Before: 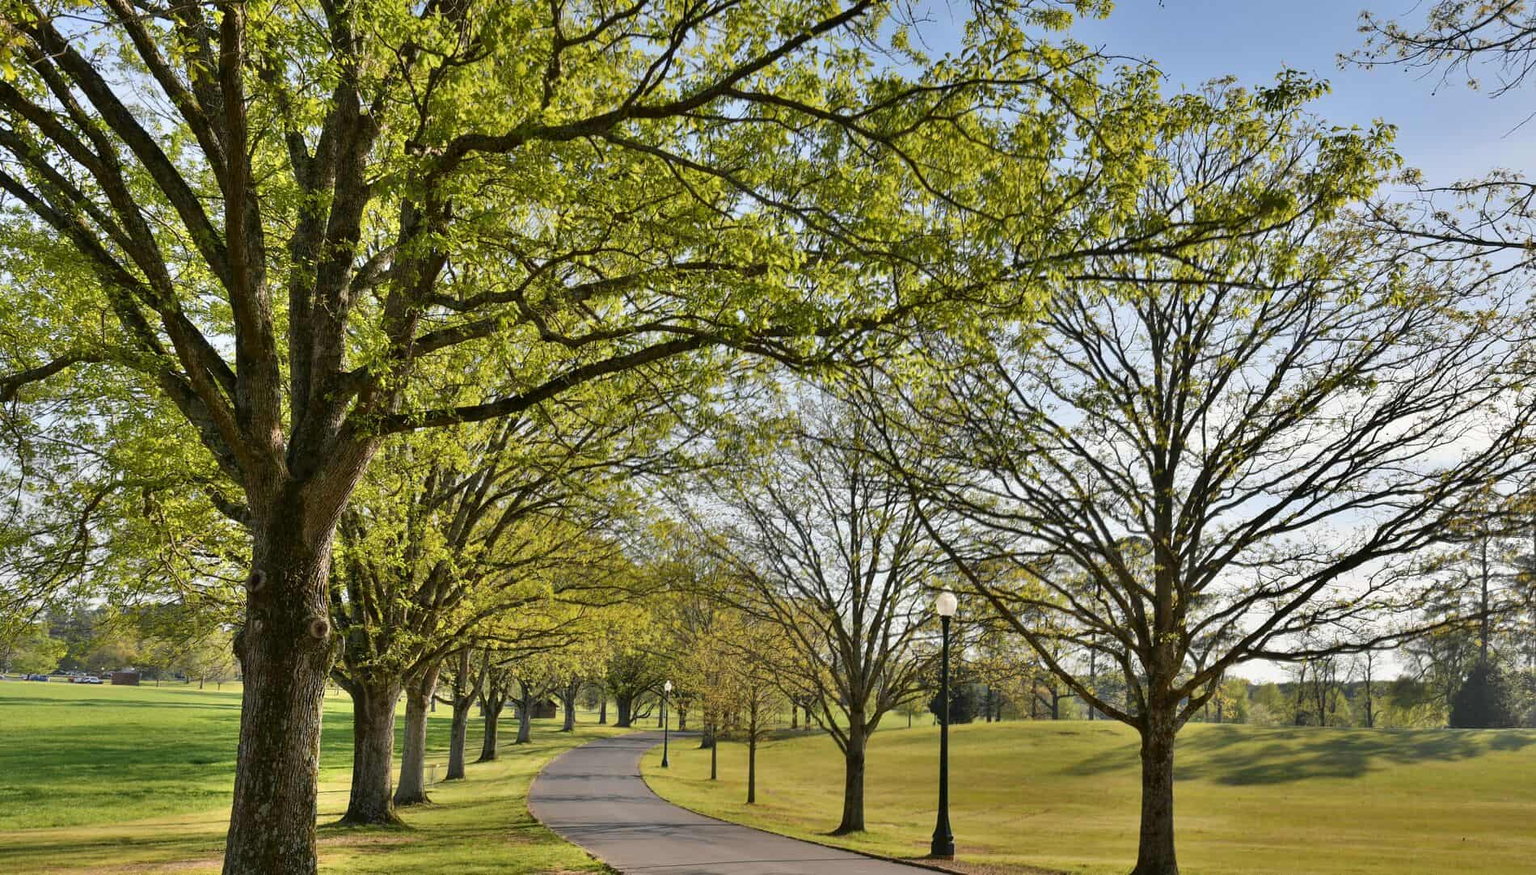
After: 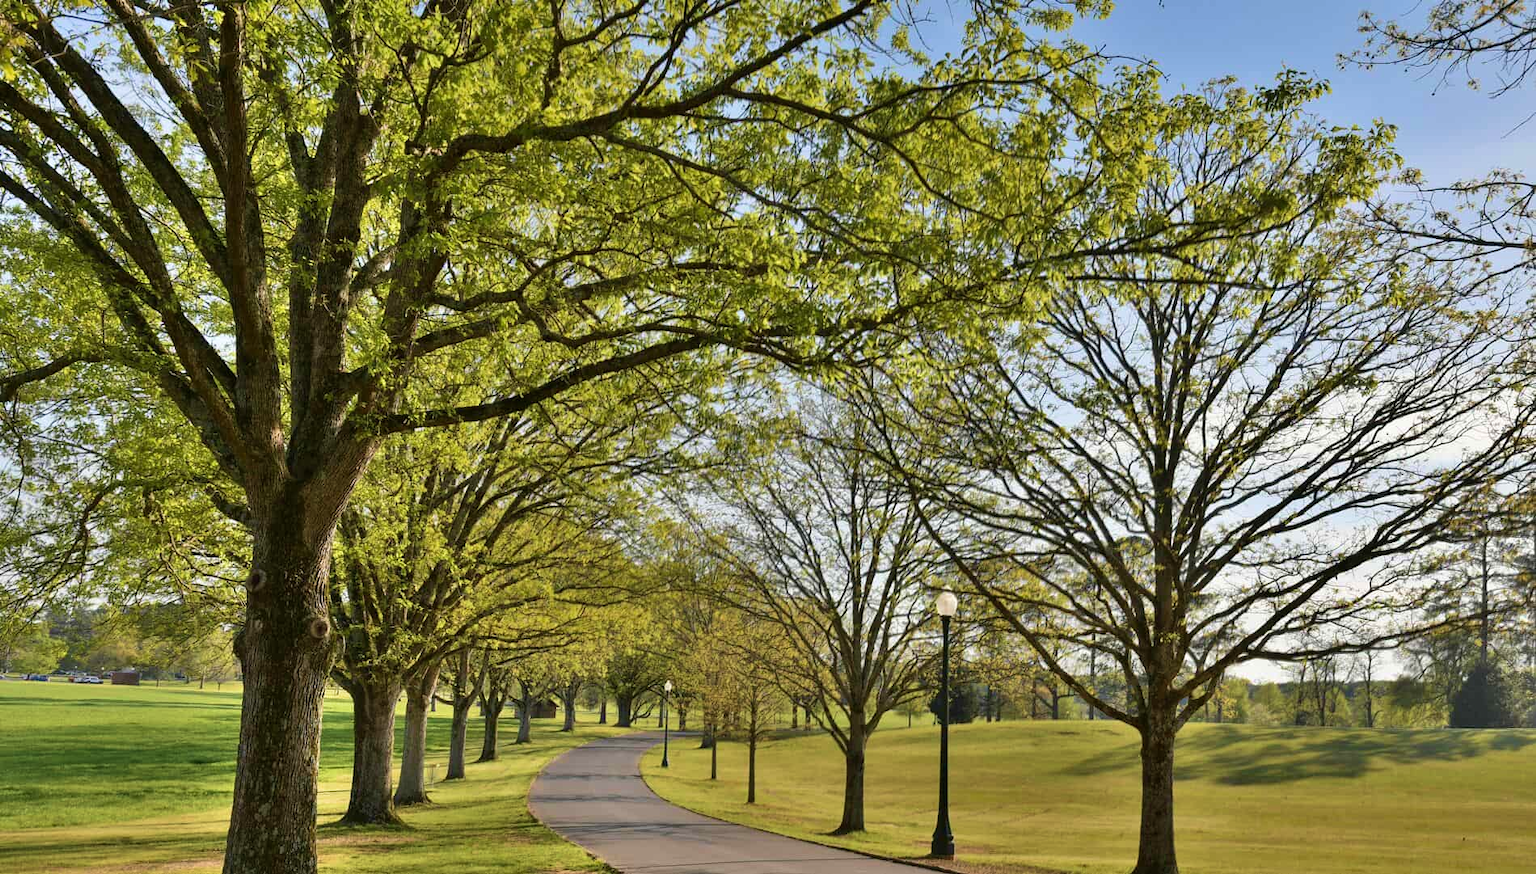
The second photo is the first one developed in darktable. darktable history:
exposure: compensate highlight preservation false
velvia: strength 29%
